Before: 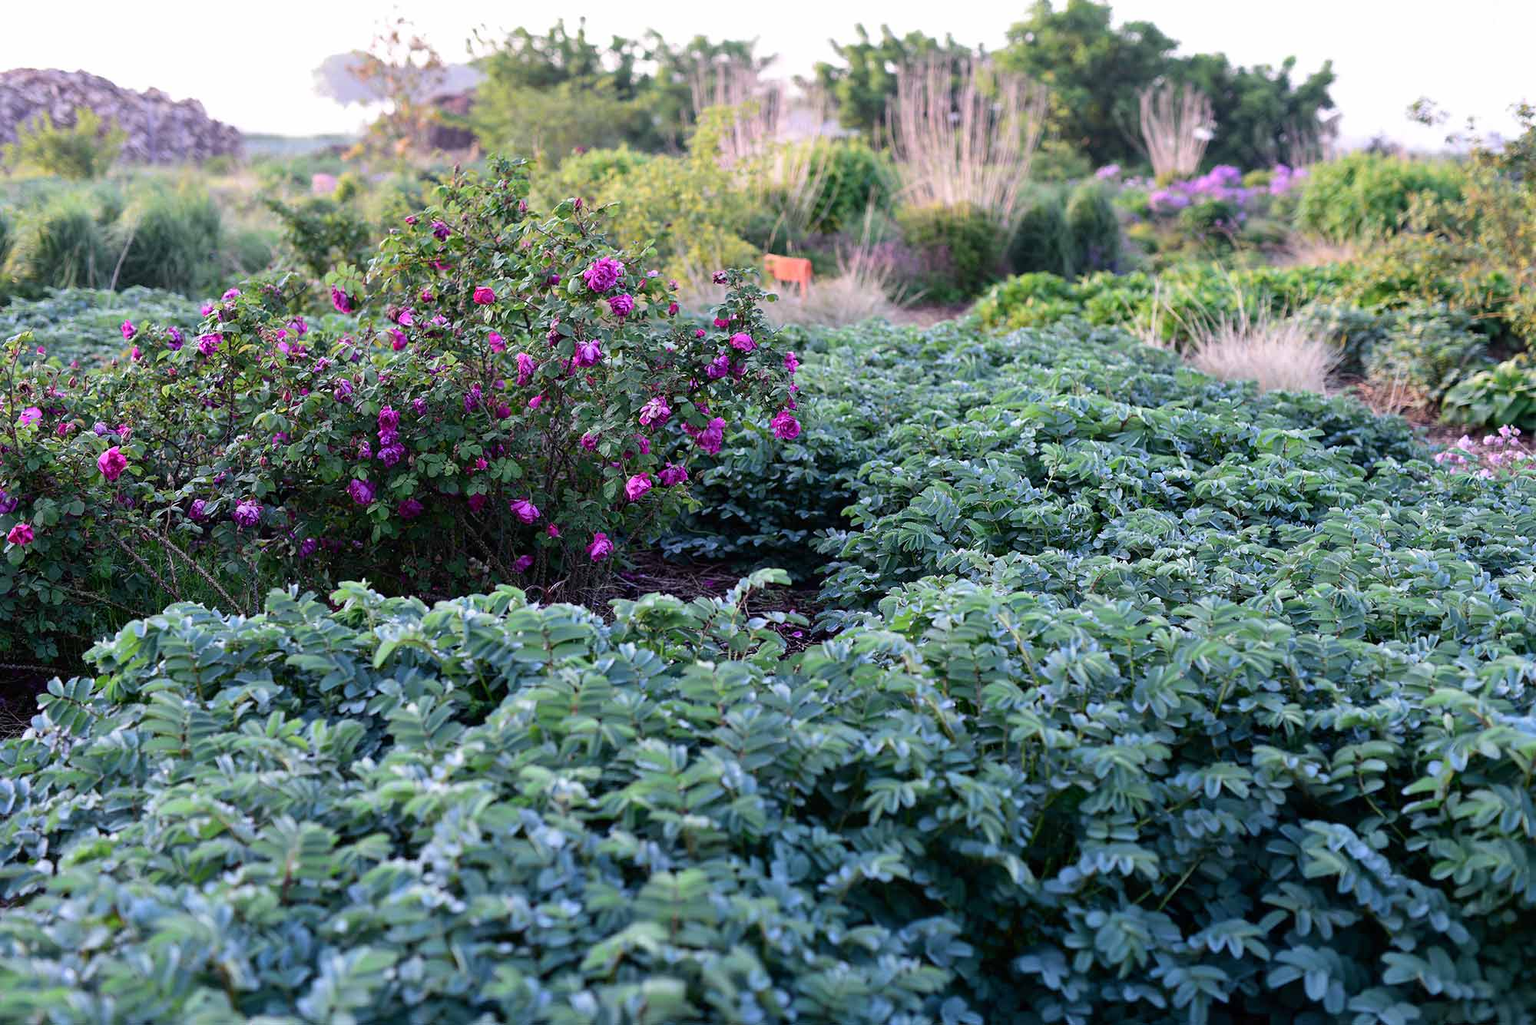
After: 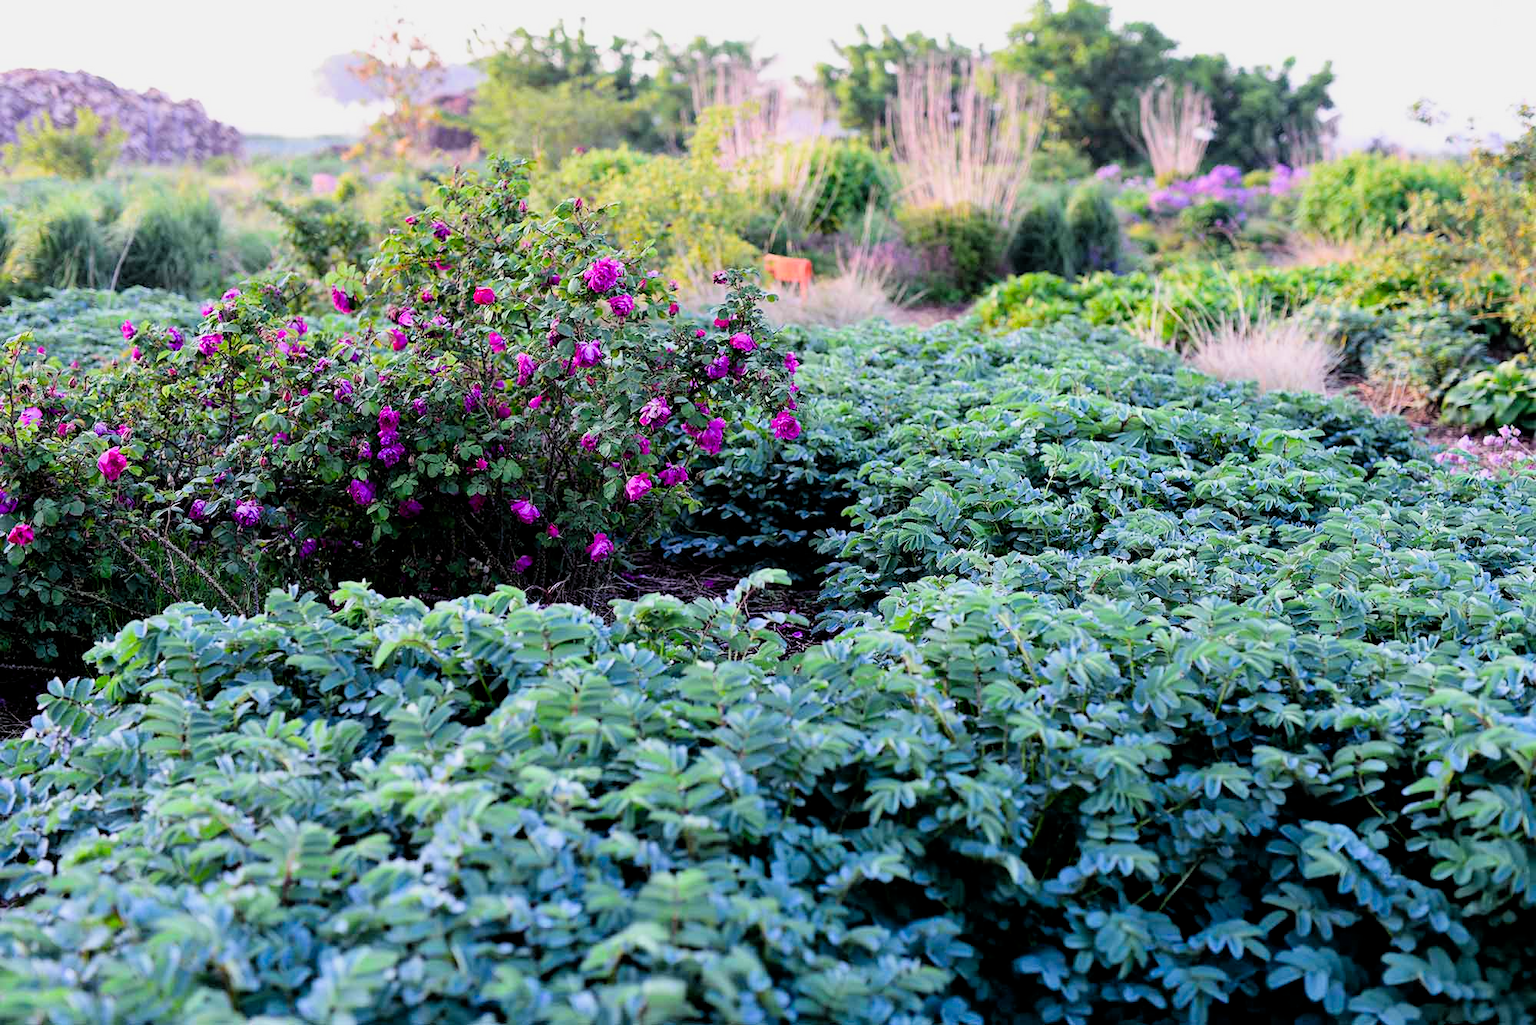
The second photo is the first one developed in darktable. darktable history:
filmic rgb: black relative exposure -7.75 EV, white relative exposure 4.4 EV, threshold 3 EV, target black luminance 0%, hardness 3.76, latitude 50.51%, contrast 1.074, highlights saturation mix 10%, shadows ↔ highlights balance -0.22%, color science v4 (2020), enable highlight reconstruction true
exposure: black level correction 0.001, exposure 0.5 EV, compensate exposure bias true, compensate highlight preservation false
